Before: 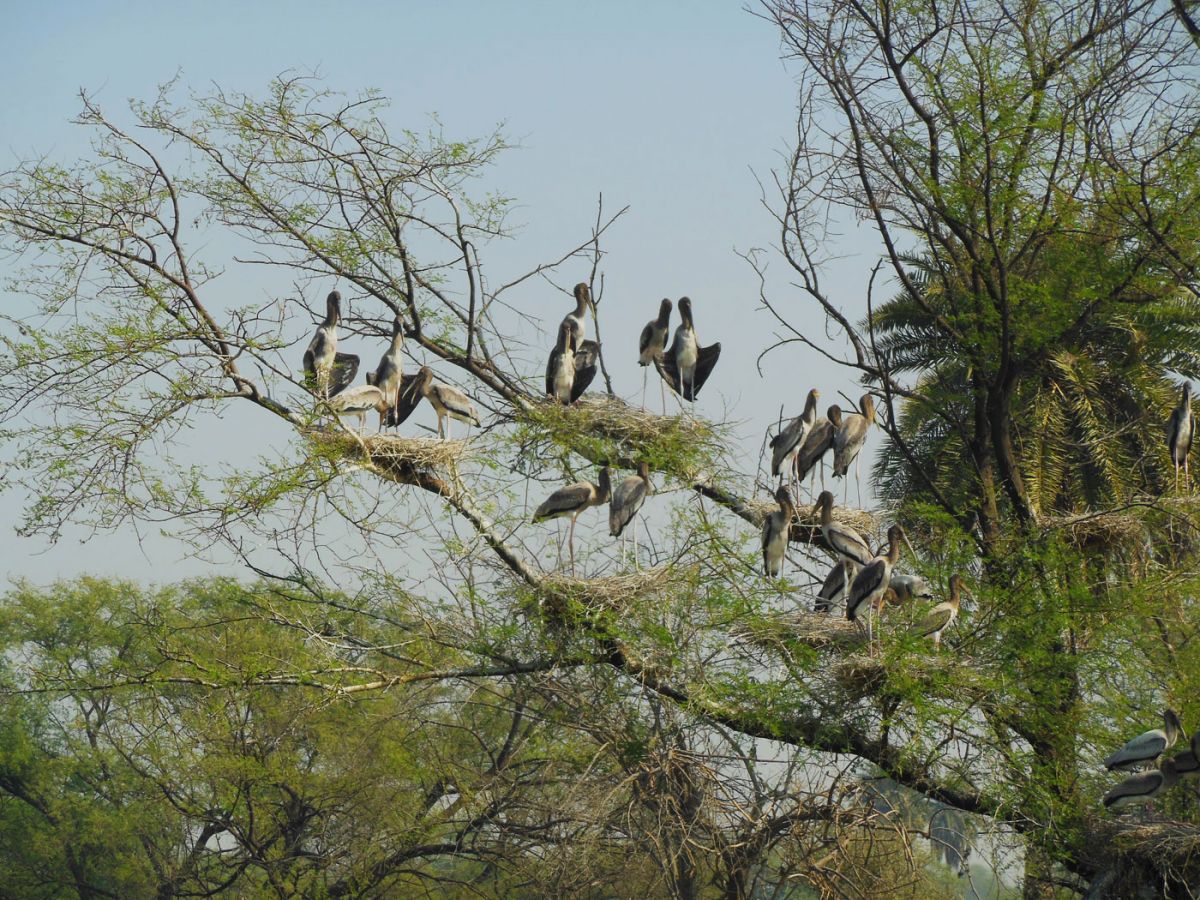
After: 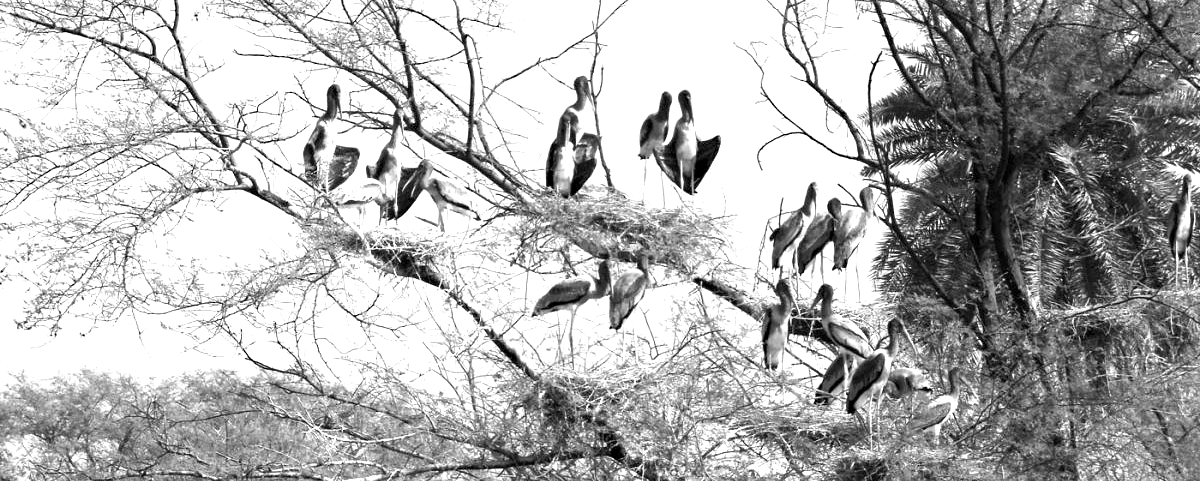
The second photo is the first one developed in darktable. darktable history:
exposure: exposure 0.999 EV, compensate highlight preservation false
crop and rotate: top 23.043%, bottom 23.437%
monochrome: on, module defaults
color balance rgb: shadows lift › luminance -21.66%, shadows lift › chroma 8.98%, shadows lift › hue 283.37°, power › chroma 1.55%, power › hue 25.59°, highlights gain › luminance 6.08%, highlights gain › chroma 2.55%, highlights gain › hue 90°, global offset › luminance -0.87%, perceptual saturation grading › global saturation 27.49%, perceptual saturation grading › highlights -28.39%, perceptual saturation grading › mid-tones 15.22%, perceptual saturation grading › shadows 33.98%, perceptual brilliance grading › highlights 10%, perceptual brilliance grading › mid-tones 5%
haze removal: strength 0.29, distance 0.25, compatibility mode true, adaptive false
